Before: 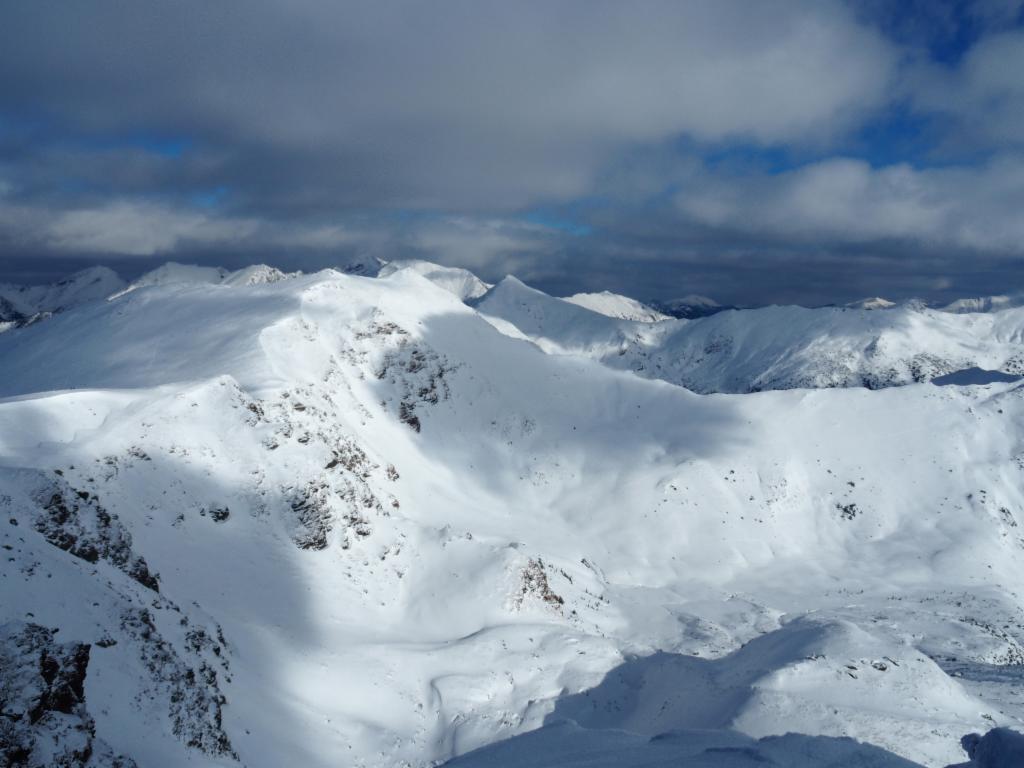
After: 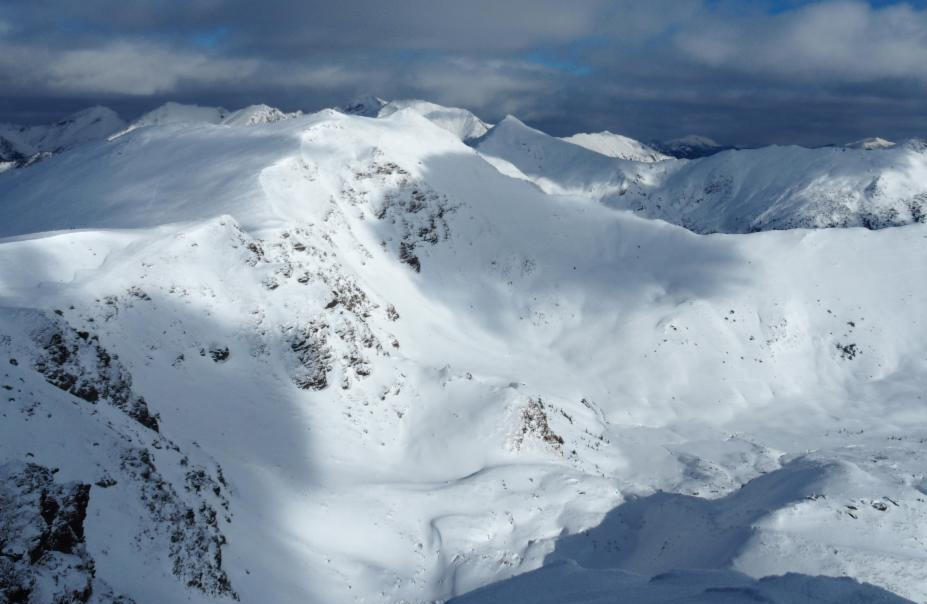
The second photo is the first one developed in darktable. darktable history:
exposure: black level correction 0, compensate exposure bias true, compensate highlight preservation false
crop: top 20.916%, right 9.437%, bottom 0.316%
shadows and highlights: radius 264.75, soften with gaussian
tone equalizer: on, module defaults
